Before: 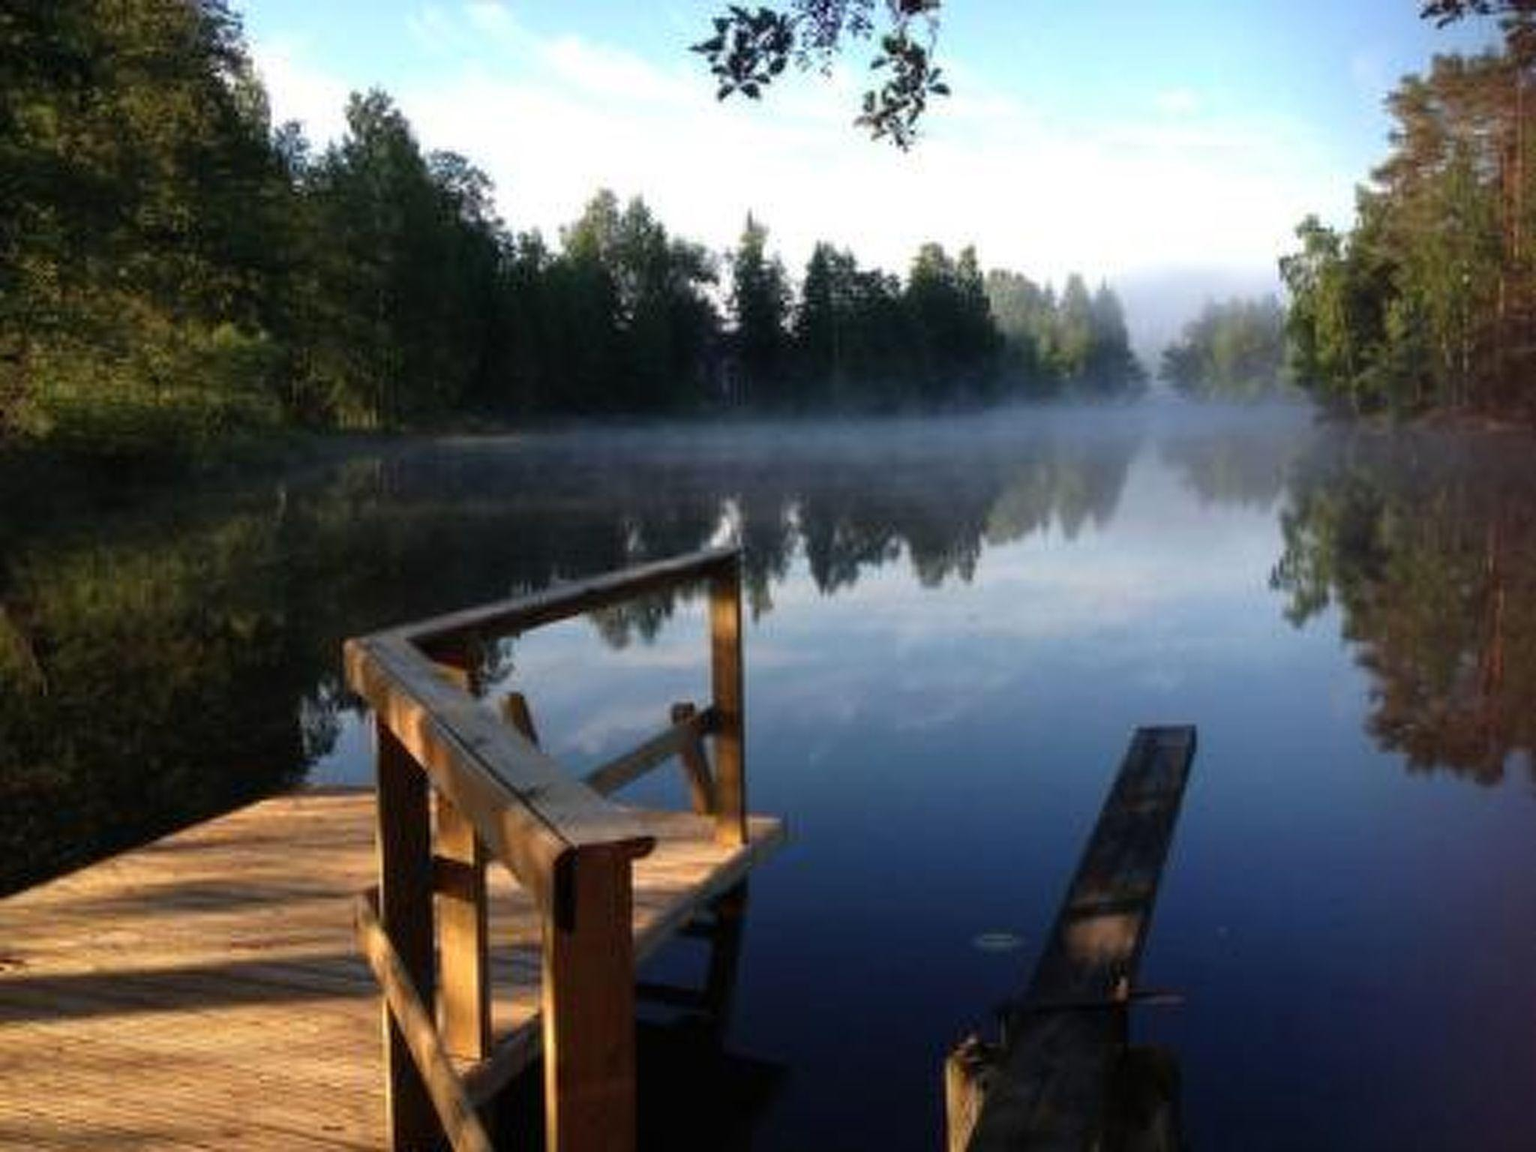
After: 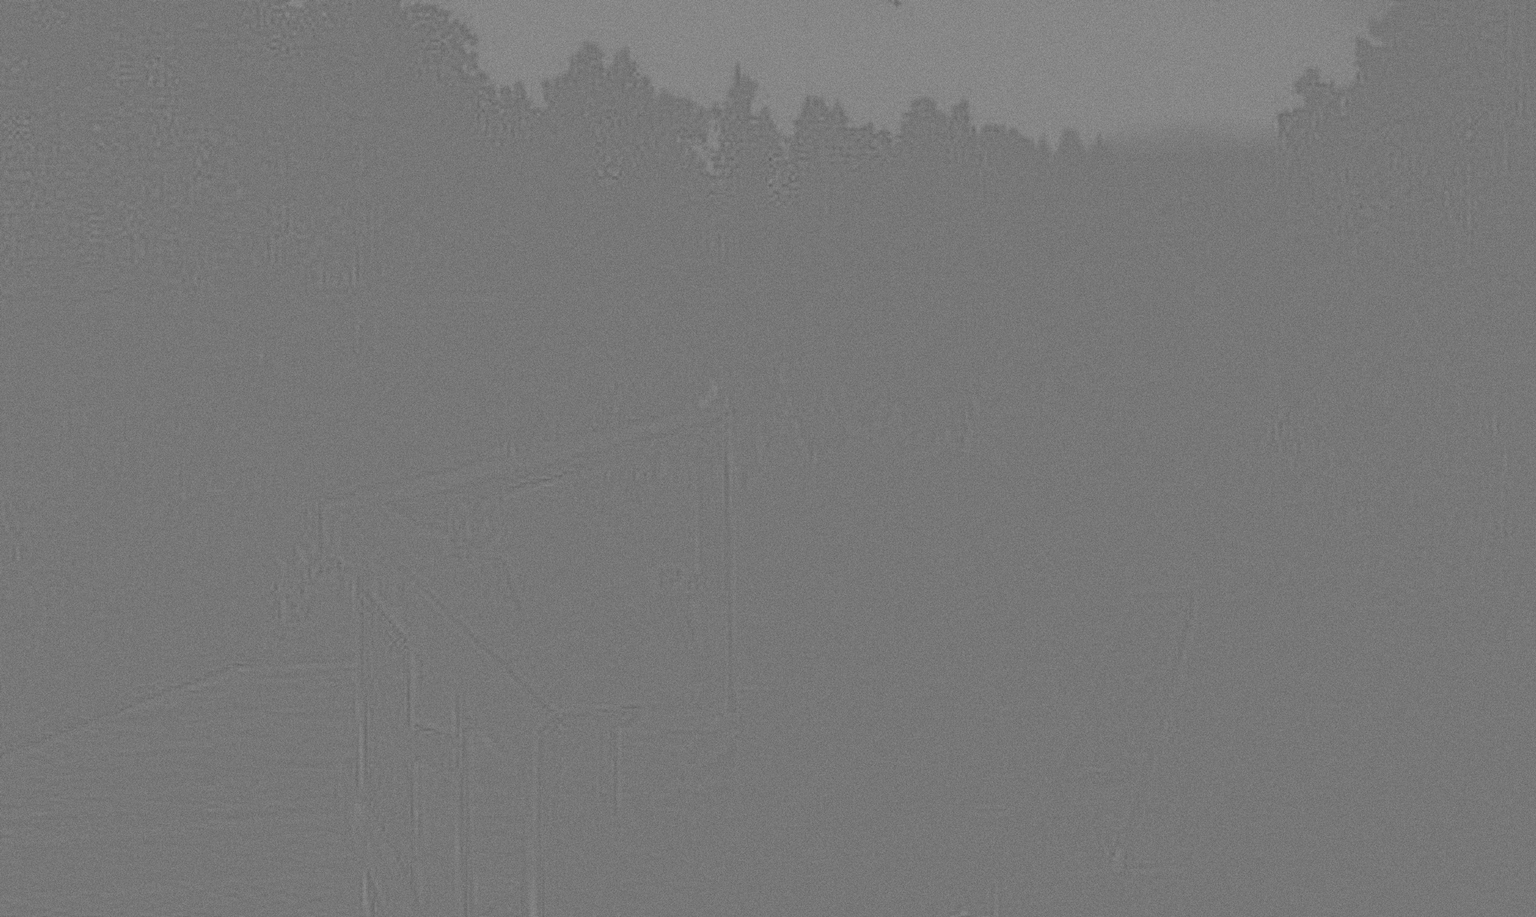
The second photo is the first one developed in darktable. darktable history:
exposure: exposure 0.661 EV, compensate highlight preservation false
grain: mid-tones bias 0%
highpass: sharpness 5.84%, contrast boost 8.44%
crop and rotate: left 1.814%, top 12.818%, right 0.25%, bottom 9.225%
color correction: saturation 0.2
tone equalizer: -7 EV 0.15 EV, -6 EV 0.6 EV, -5 EV 1.15 EV, -4 EV 1.33 EV, -3 EV 1.15 EV, -2 EV 0.6 EV, -1 EV 0.15 EV, mask exposure compensation -0.5 EV
bloom: size 5%, threshold 95%, strength 15%
